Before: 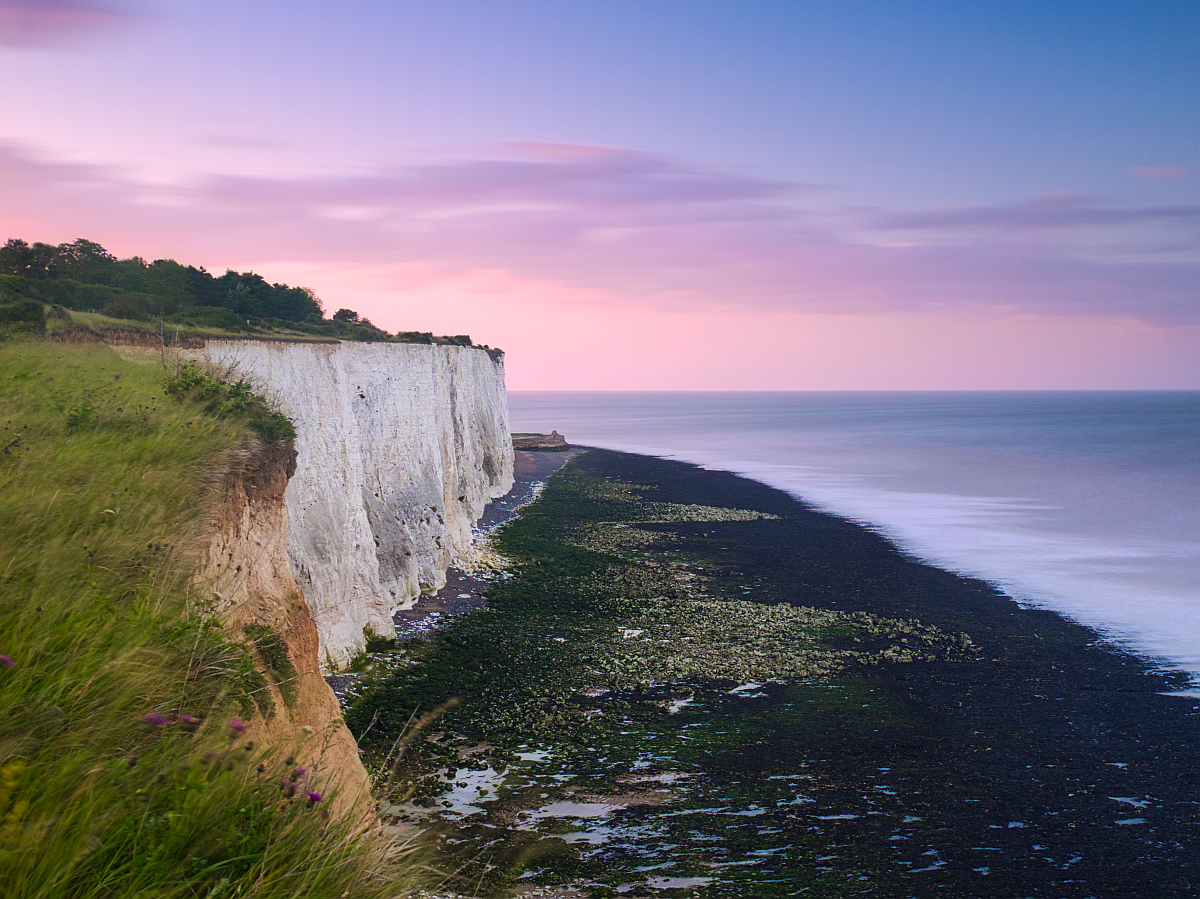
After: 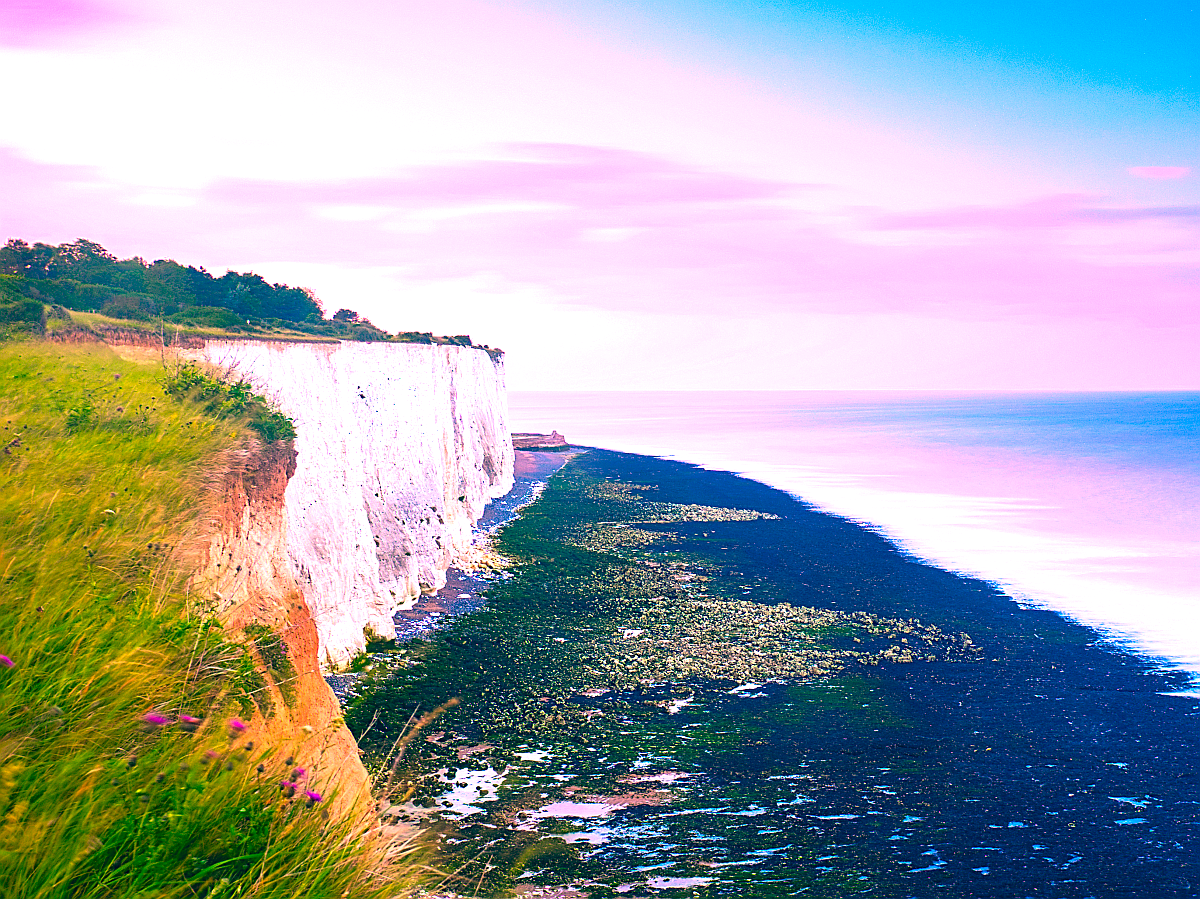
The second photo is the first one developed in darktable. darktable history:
color correction: highlights a* 16.77, highlights b* 0.234, shadows a* -14.97, shadows b* -13.83, saturation 1.46
exposure: black level correction 0, exposure 1.44 EV, compensate highlight preservation false
sharpen: radius 1.823, amount 0.411, threshold 1.619
